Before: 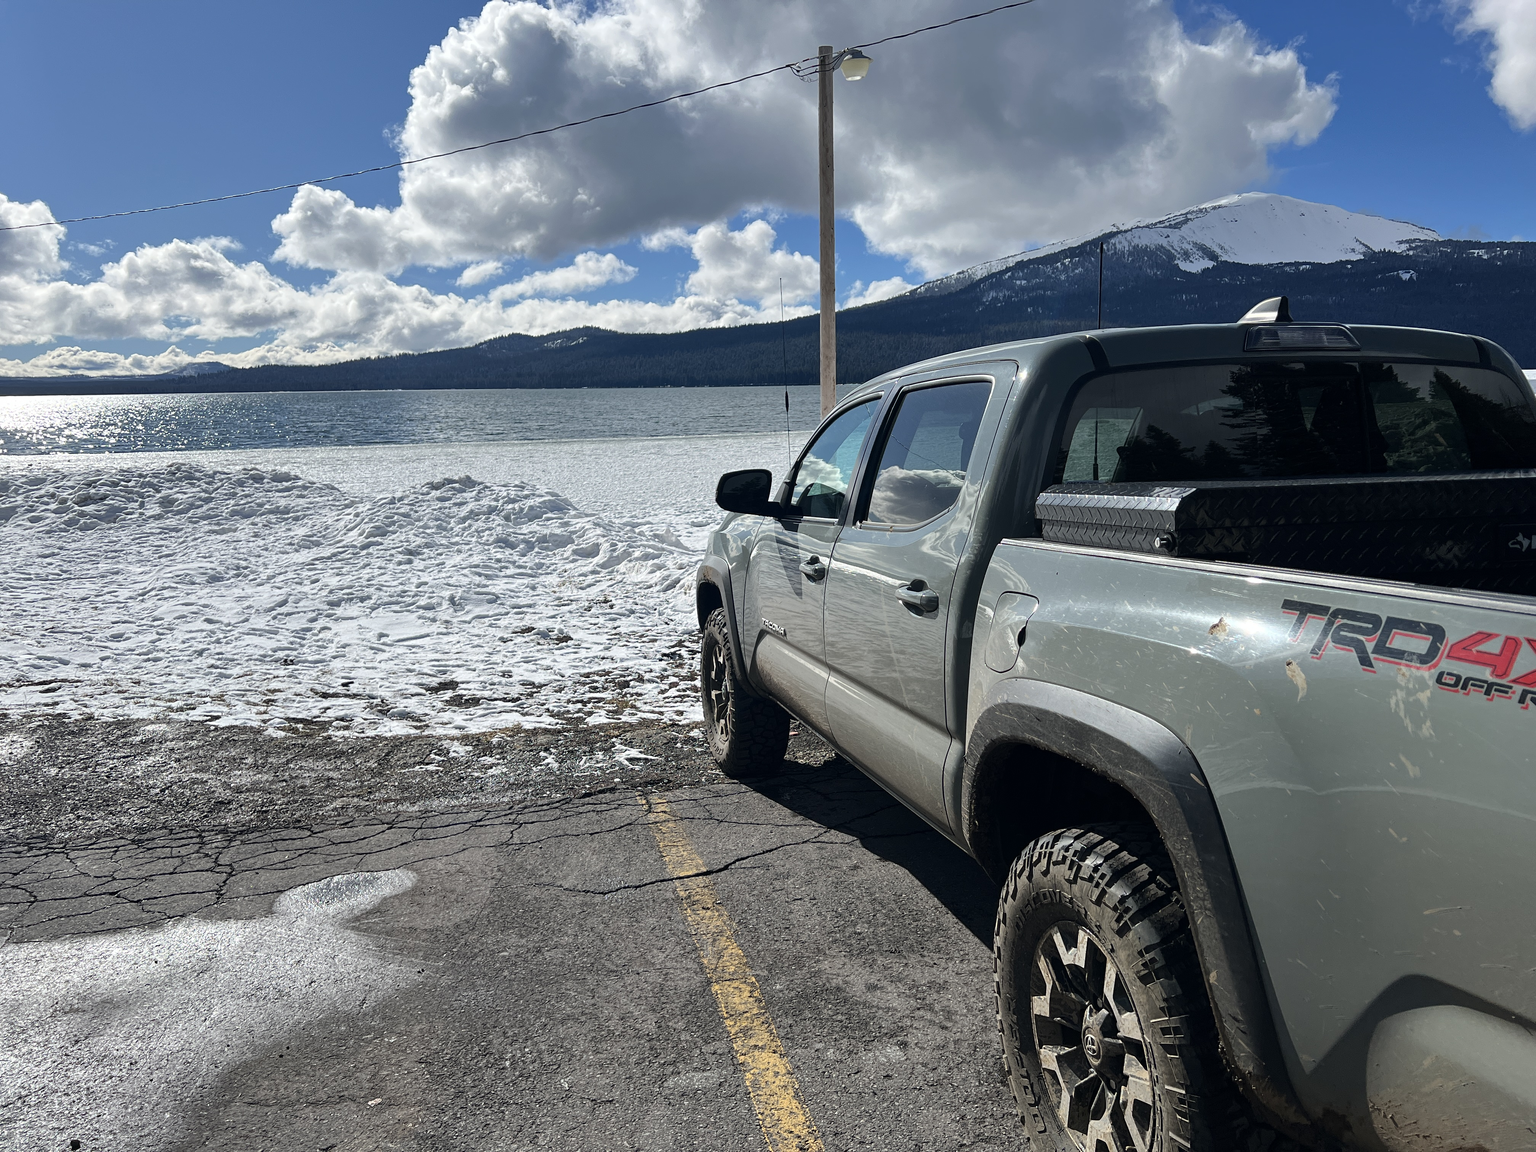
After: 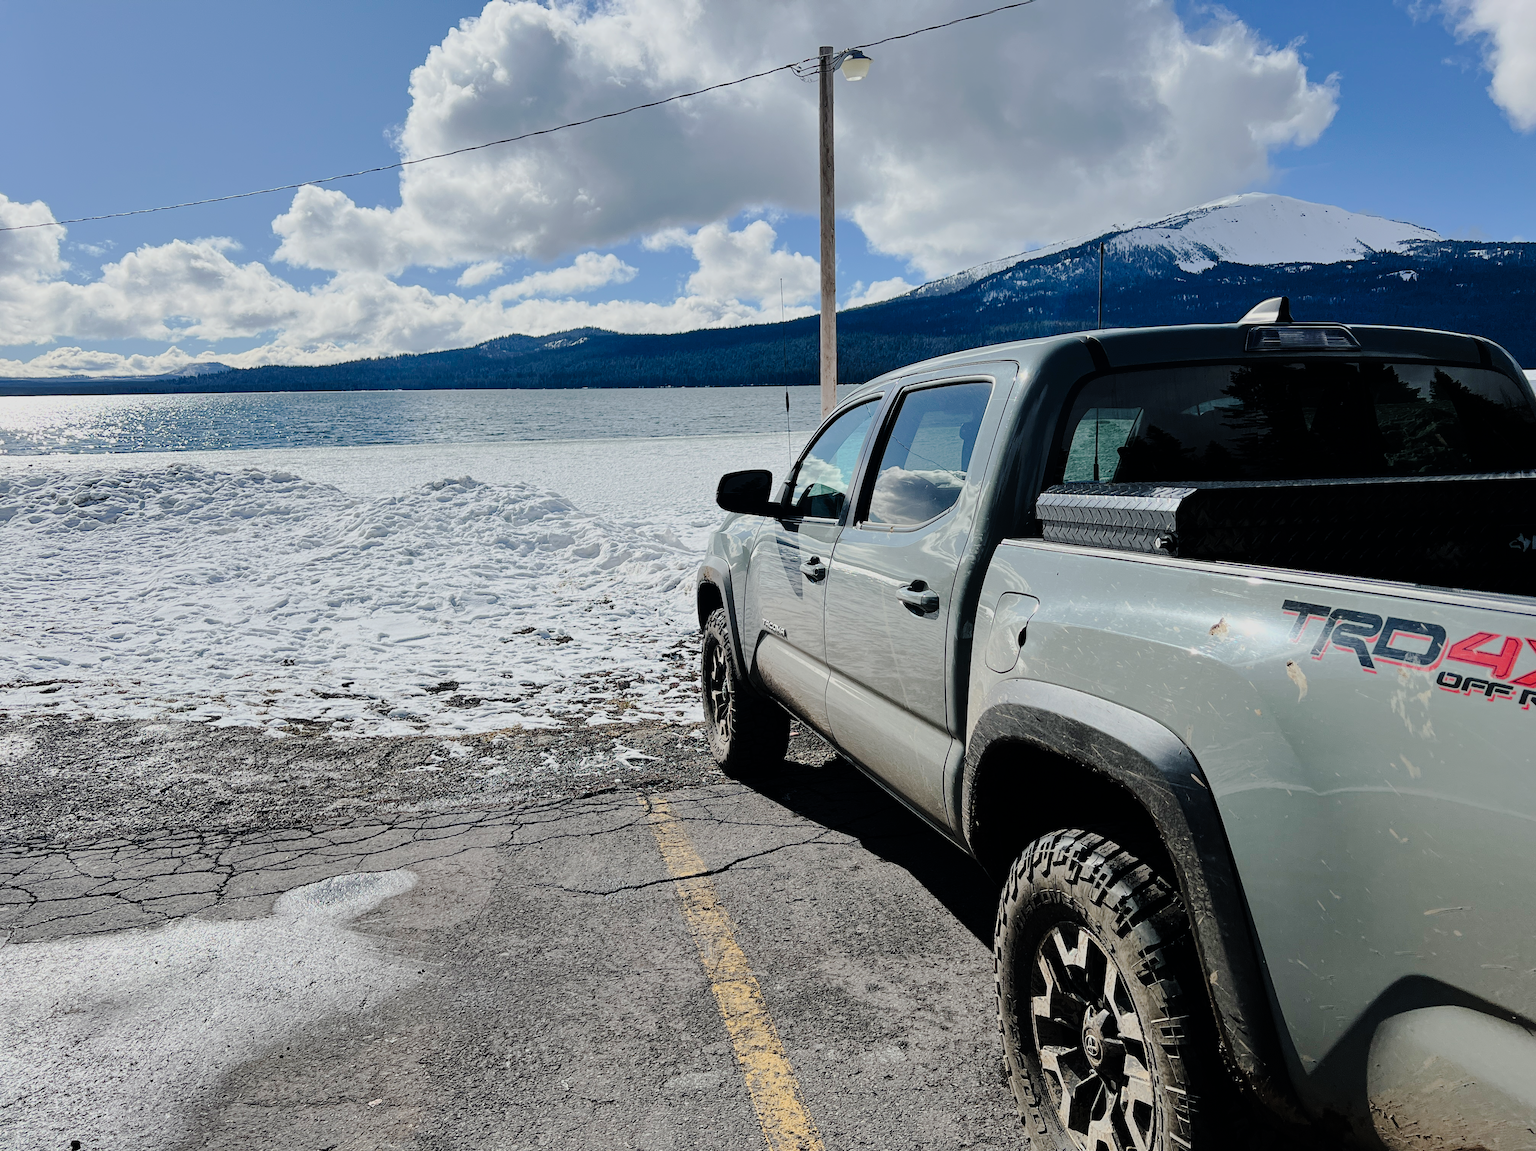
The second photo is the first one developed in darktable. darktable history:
filmic rgb: black relative exposure -7.65 EV, white relative exposure 4.56 EV, hardness 3.61, color science v6 (2022)
tone curve: curves: ch0 [(0, 0) (0.003, 0.002) (0.011, 0.008) (0.025, 0.016) (0.044, 0.026) (0.069, 0.04) (0.1, 0.061) (0.136, 0.104) (0.177, 0.15) (0.224, 0.22) (0.277, 0.307) (0.335, 0.399) (0.399, 0.492) (0.468, 0.575) (0.543, 0.638) (0.623, 0.701) (0.709, 0.778) (0.801, 0.85) (0.898, 0.934) (1, 1)], preserve colors none
